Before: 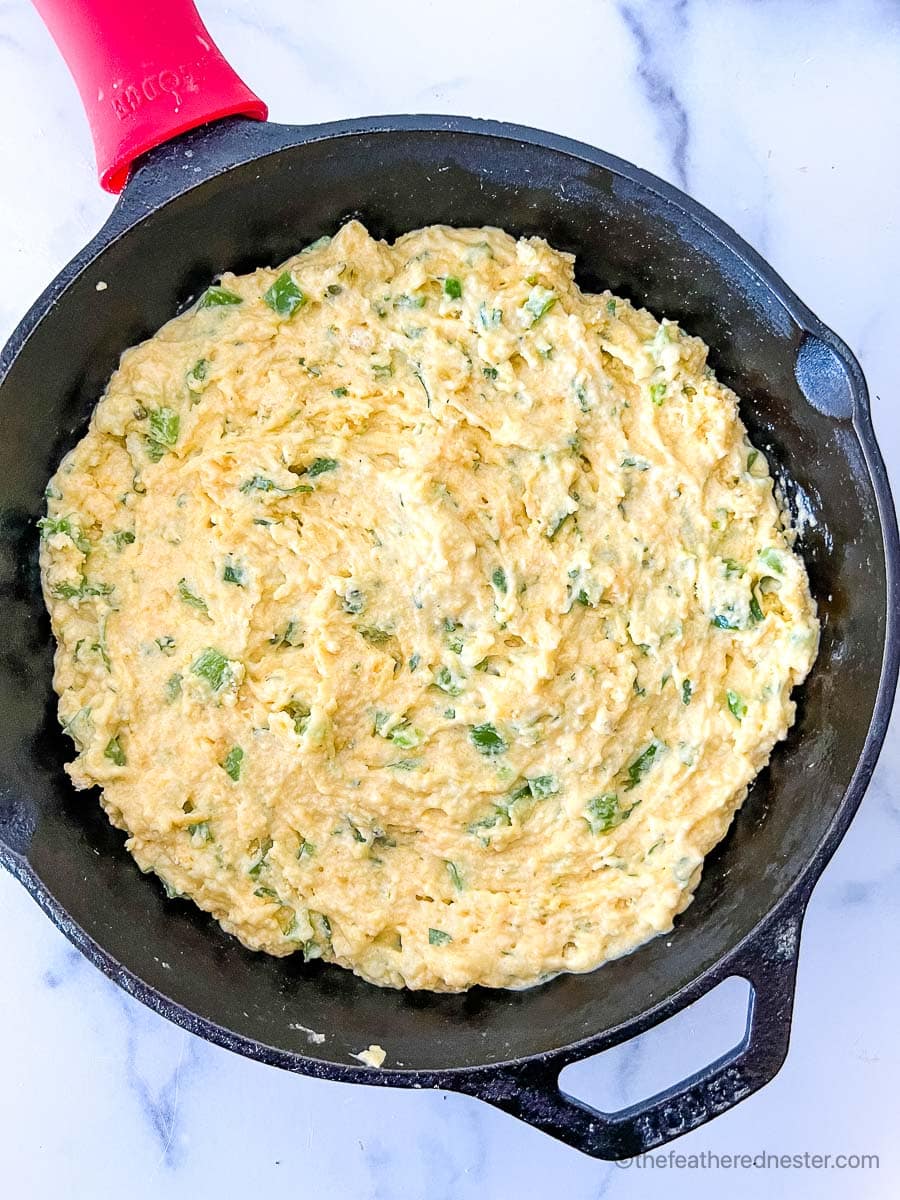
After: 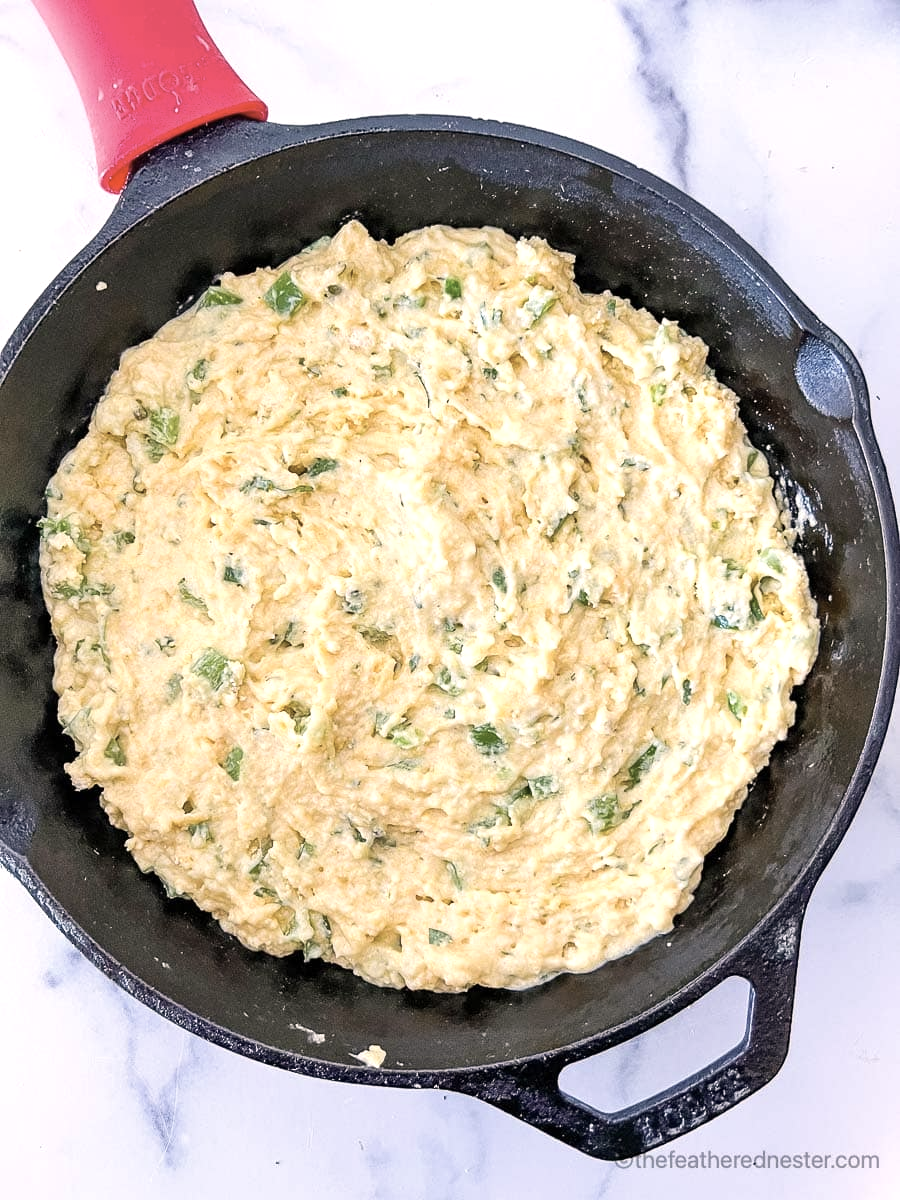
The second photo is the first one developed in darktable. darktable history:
exposure: exposure 0.2 EV, compensate highlight preservation false
color correction: highlights a* 5.59, highlights b* 5.24, saturation 0.68
tone equalizer: on, module defaults
